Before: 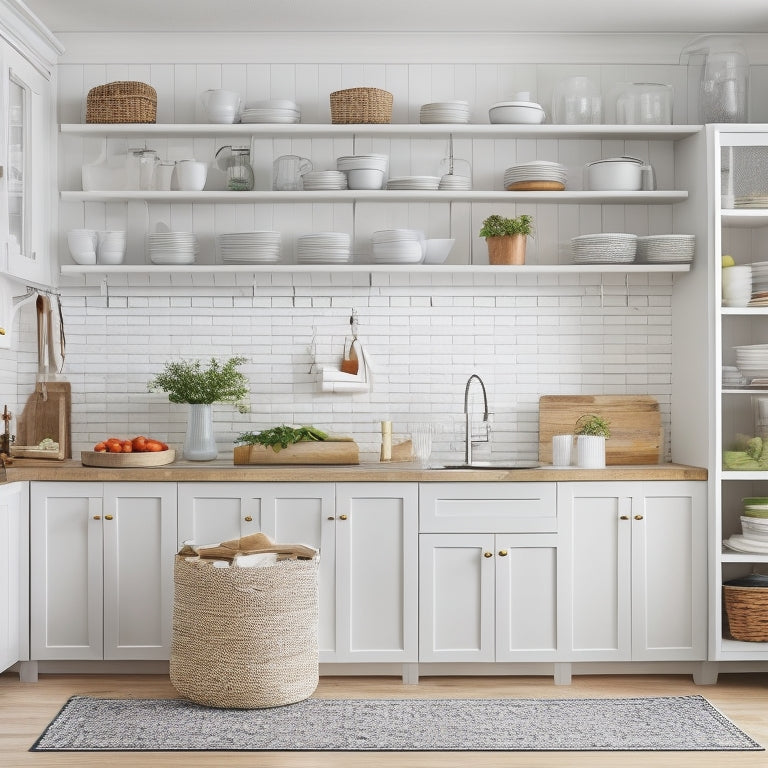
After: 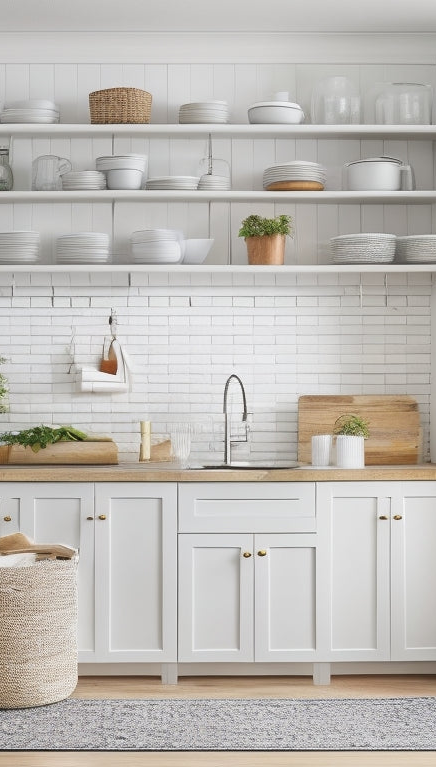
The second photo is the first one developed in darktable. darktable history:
crop: left 31.447%, top 0.023%, right 11.748%
